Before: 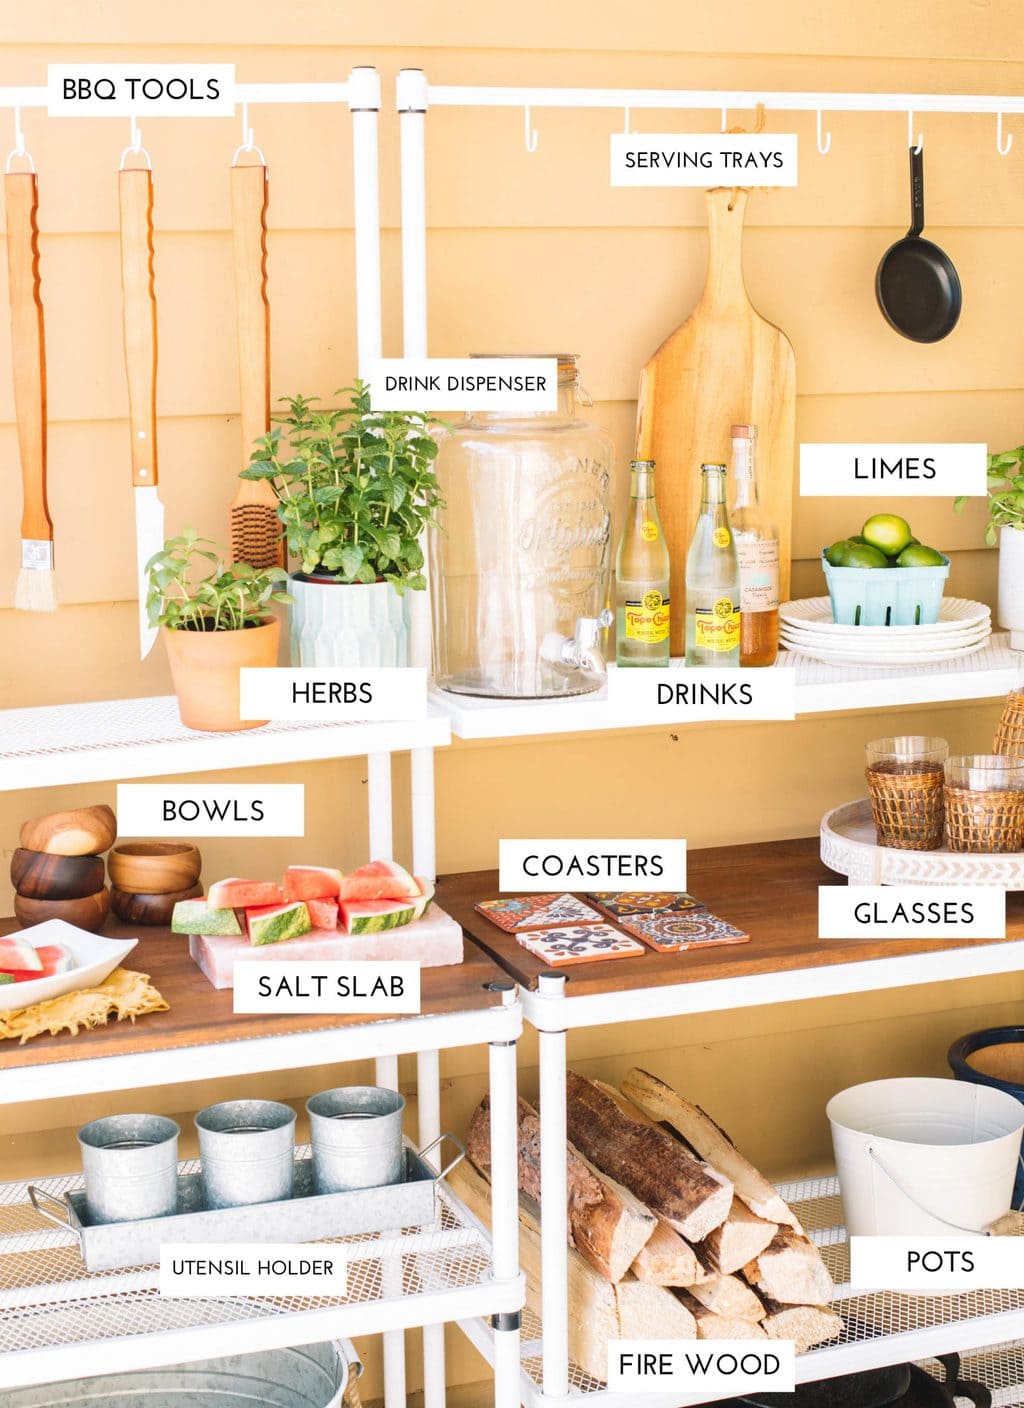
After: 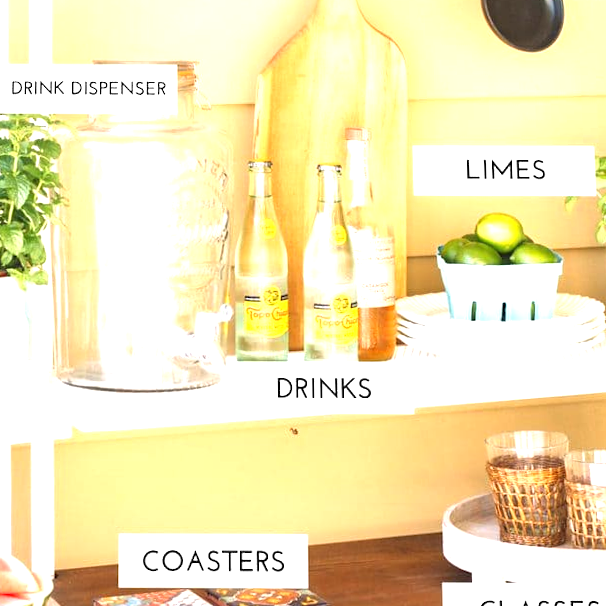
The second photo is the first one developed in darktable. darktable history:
rotate and perspective: rotation 0.215°, lens shift (vertical) -0.139, crop left 0.069, crop right 0.939, crop top 0.002, crop bottom 0.996
crop: left 36.005%, top 18.293%, right 0.31%, bottom 38.444%
exposure: black level correction 0, exposure 0.9 EV, compensate highlight preservation false
